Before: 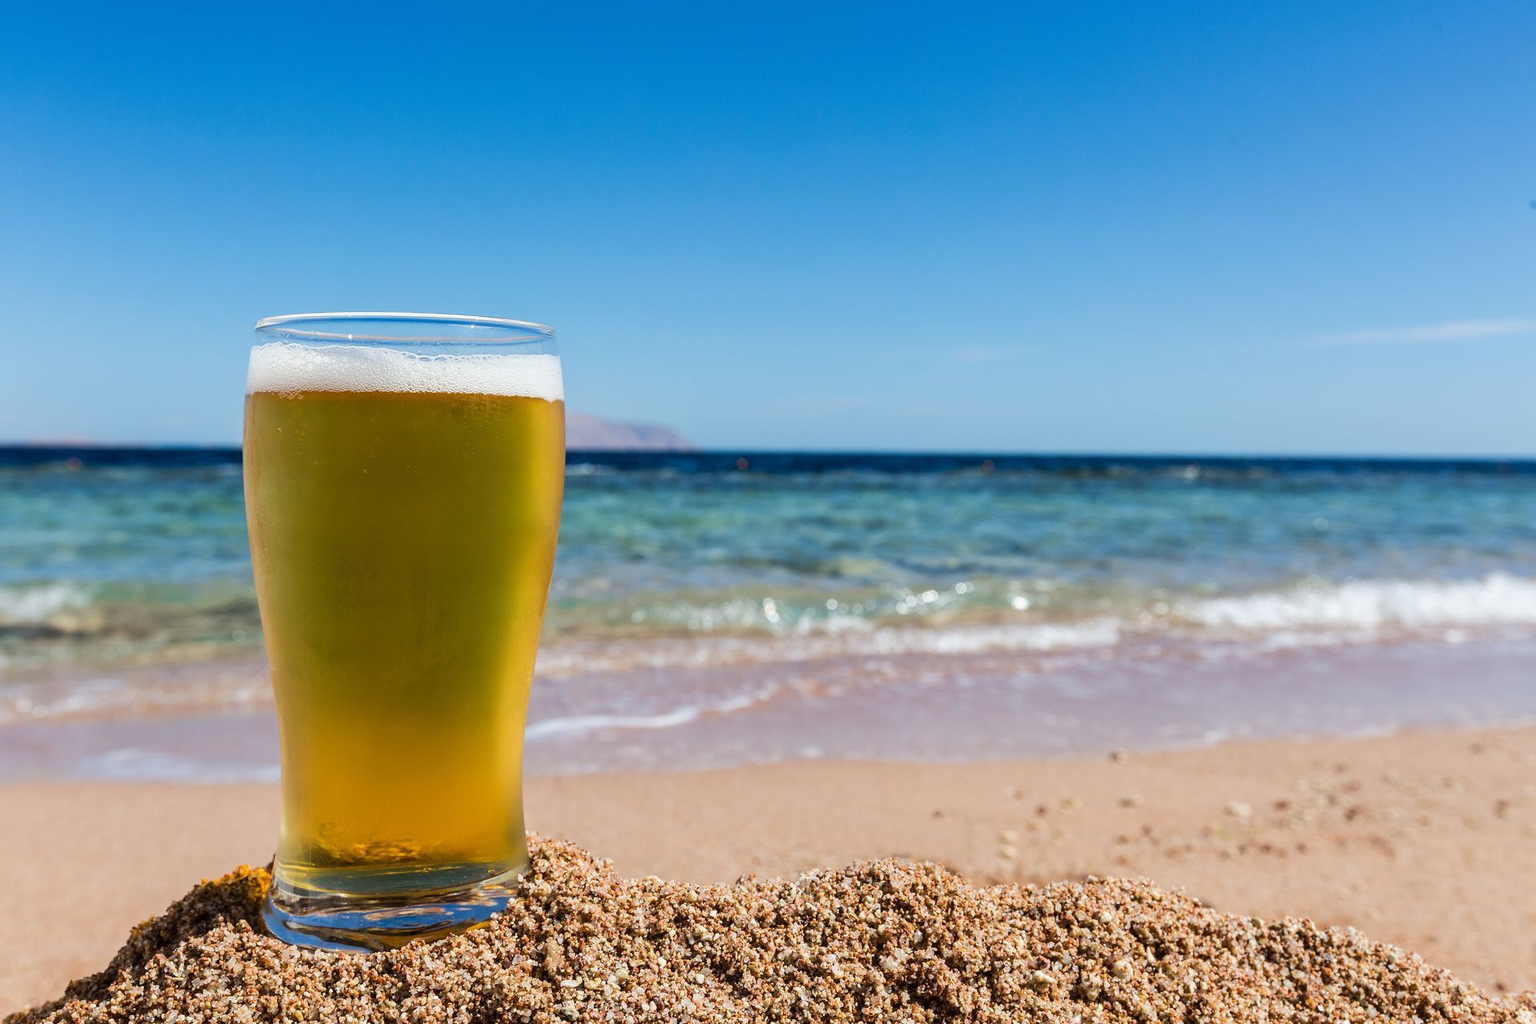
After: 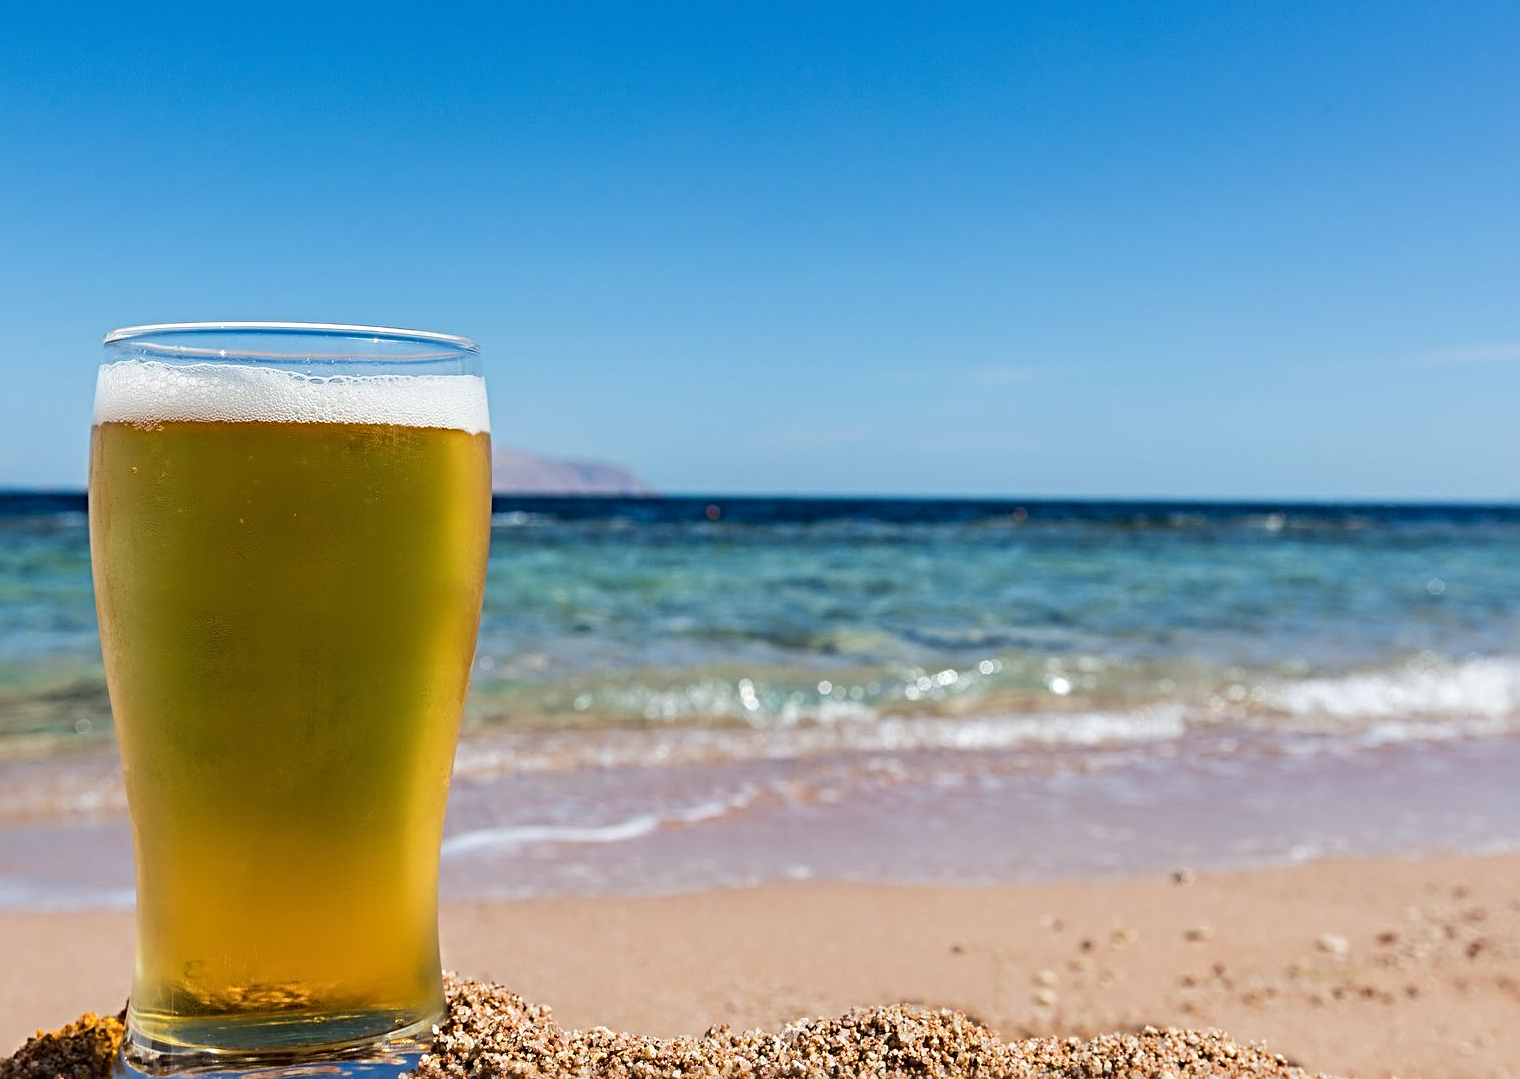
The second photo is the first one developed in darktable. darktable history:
sharpen: radius 4.883
crop: left 11.225%, top 5.381%, right 9.565%, bottom 10.314%
